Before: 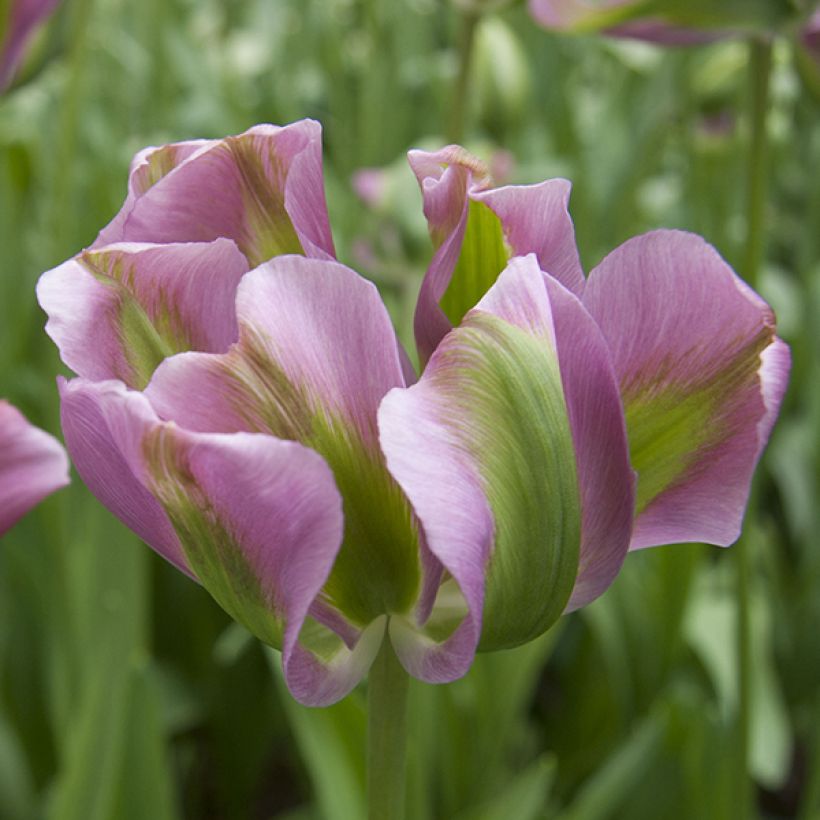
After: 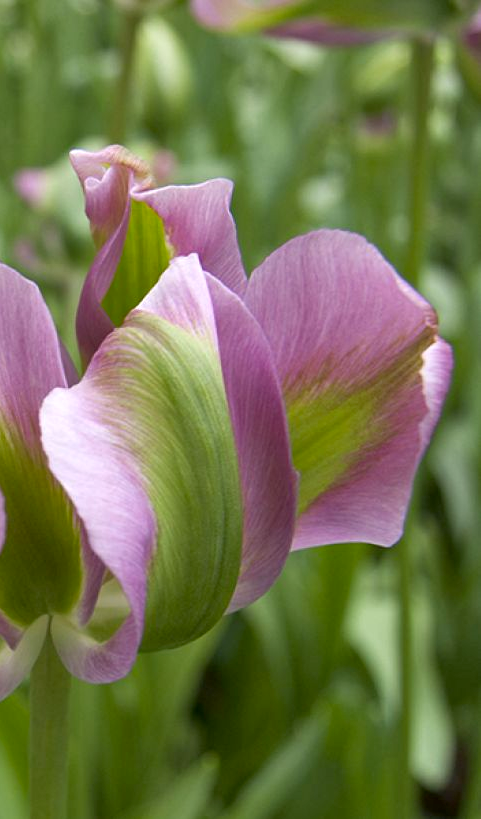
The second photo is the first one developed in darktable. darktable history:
crop: left 41.25%
shadows and highlights: white point adjustment -3.78, highlights -63.79, soften with gaussian
exposure: black level correction 0.004, exposure 0.421 EV, compensate exposure bias true, compensate highlight preservation false
